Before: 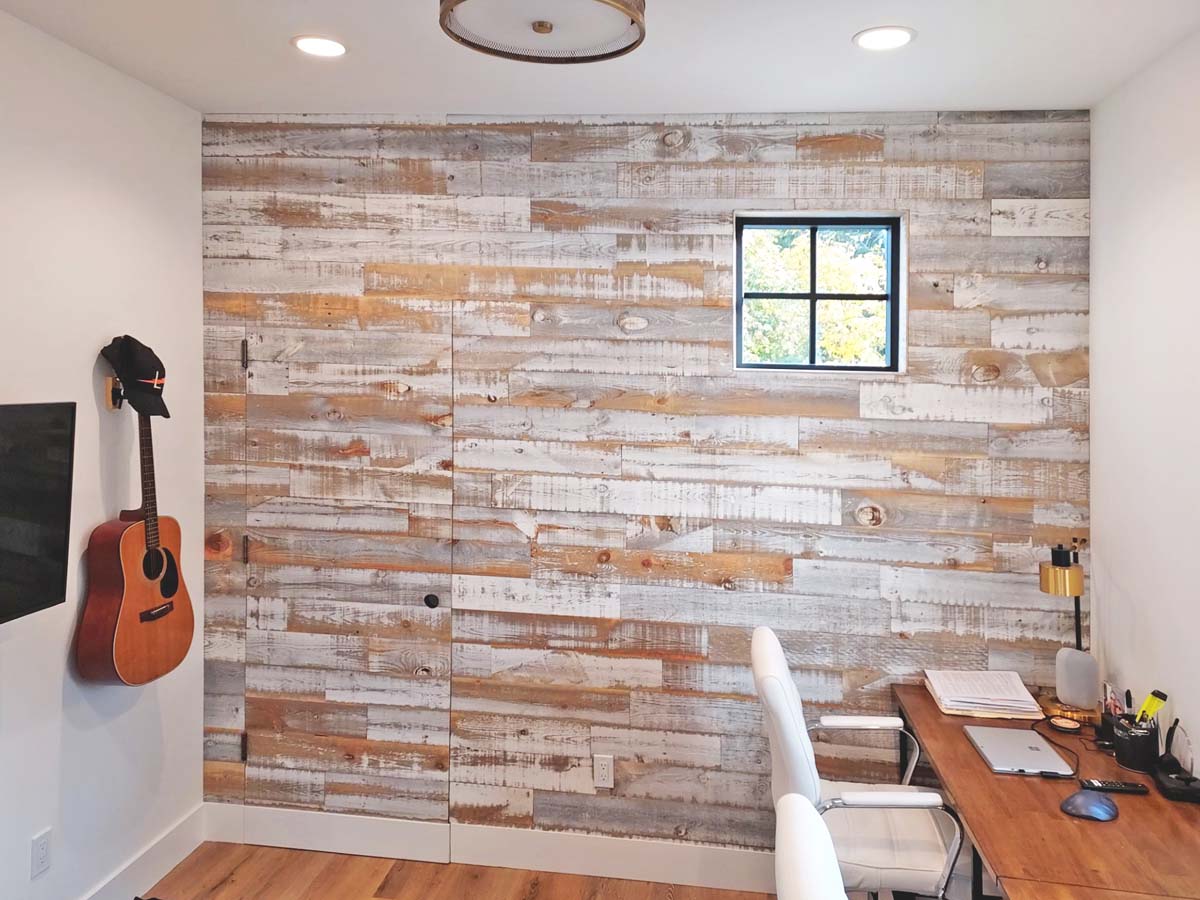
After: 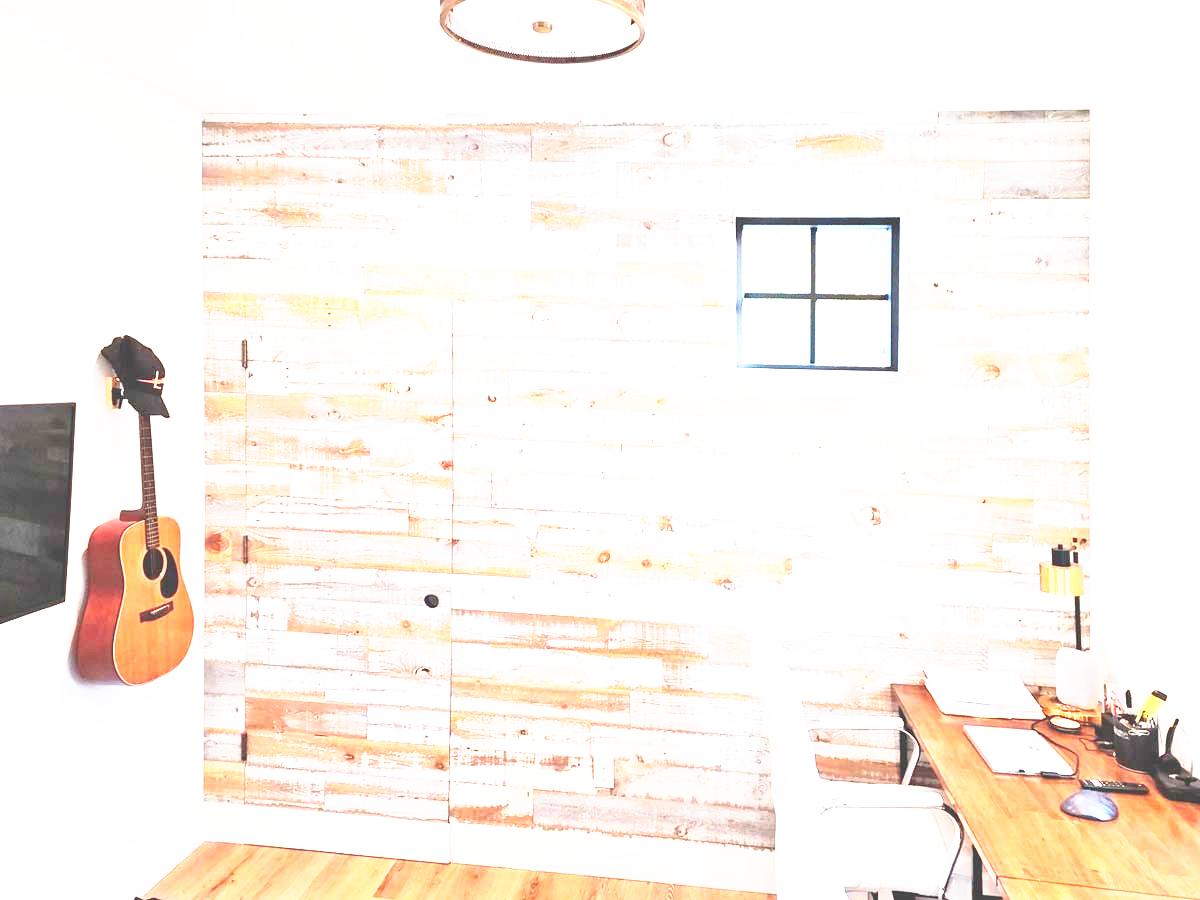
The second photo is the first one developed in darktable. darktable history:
base curve: curves: ch0 [(0, 0) (0.495, 0.917) (1, 1)], preserve colors none
exposure: black level correction 0, exposure 1.199 EV, compensate exposure bias true, compensate highlight preservation false
